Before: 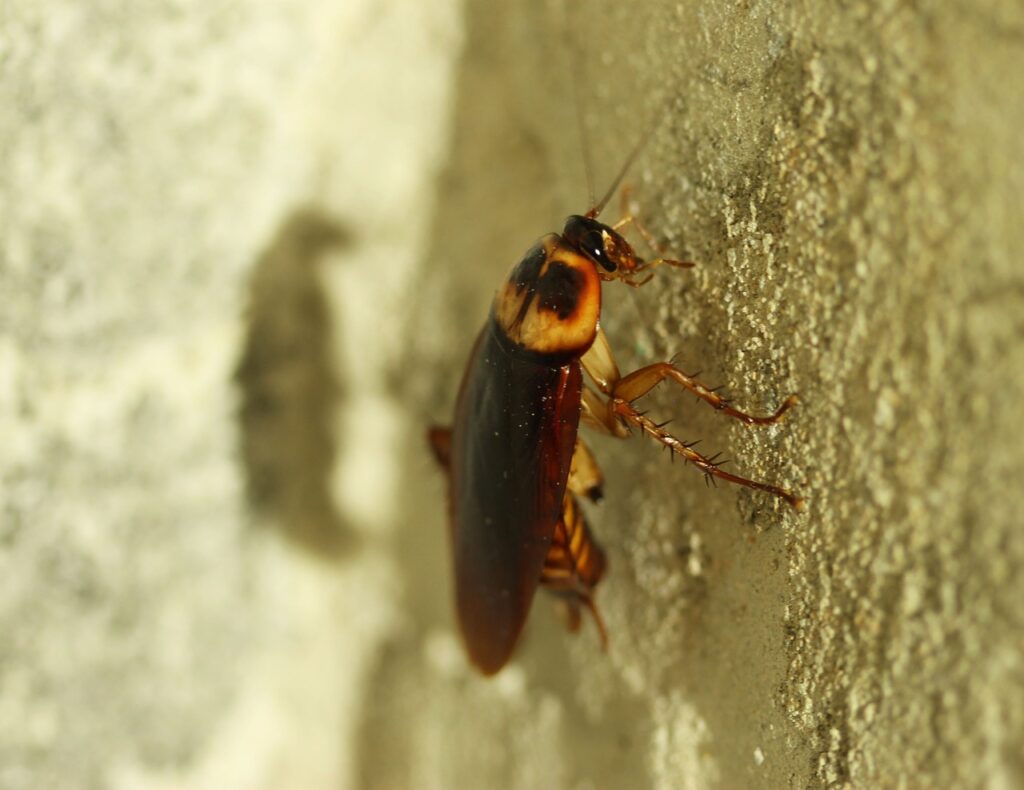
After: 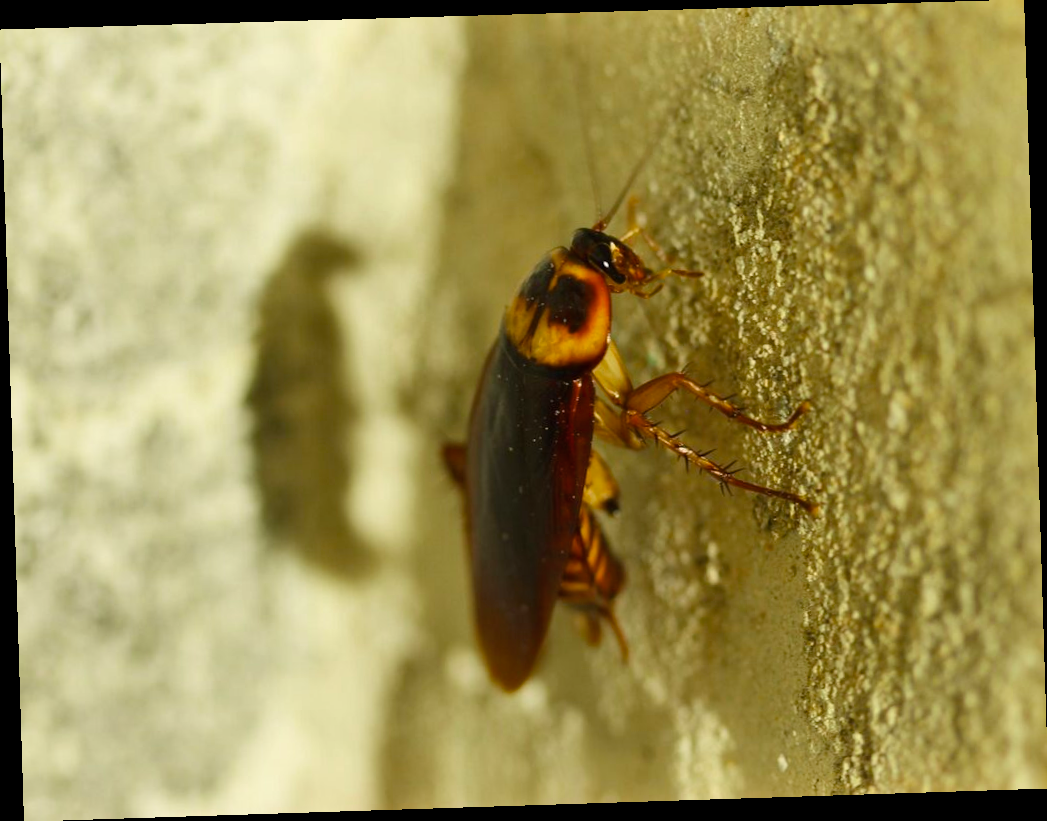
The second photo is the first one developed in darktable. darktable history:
color balance rgb: linear chroma grading › shadows -8%, linear chroma grading › global chroma 10%, perceptual saturation grading › global saturation 2%, perceptual saturation grading › highlights -2%, perceptual saturation grading › mid-tones 4%, perceptual saturation grading › shadows 8%, perceptual brilliance grading › global brilliance 2%, perceptual brilliance grading › highlights -4%, global vibrance 16%, saturation formula JzAzBz (2021)
shadows and highlights: soften with gaussian
rotate and perspective: rotation -1.77°, lens shift (horizontal) 0.004, automatic cropping off
